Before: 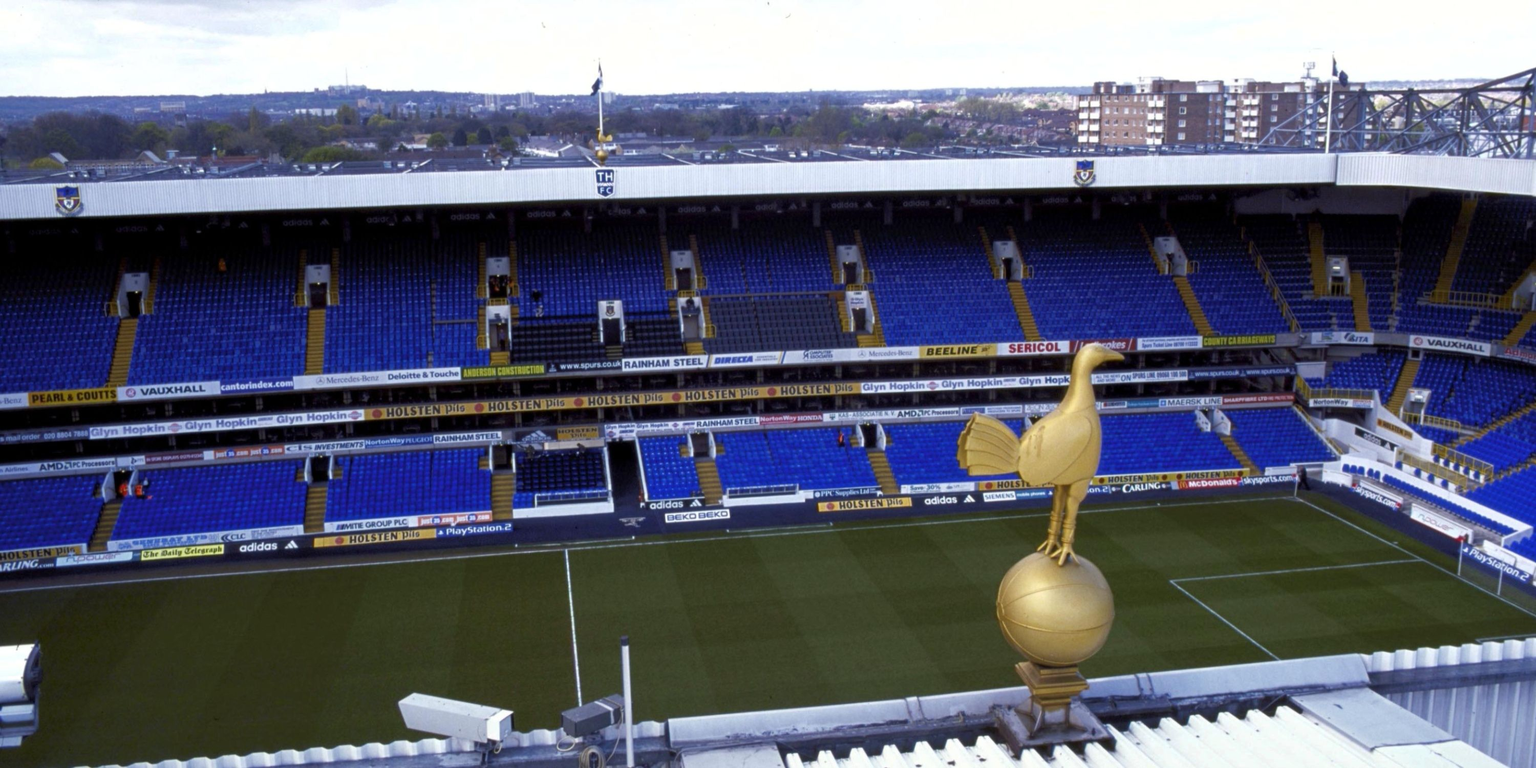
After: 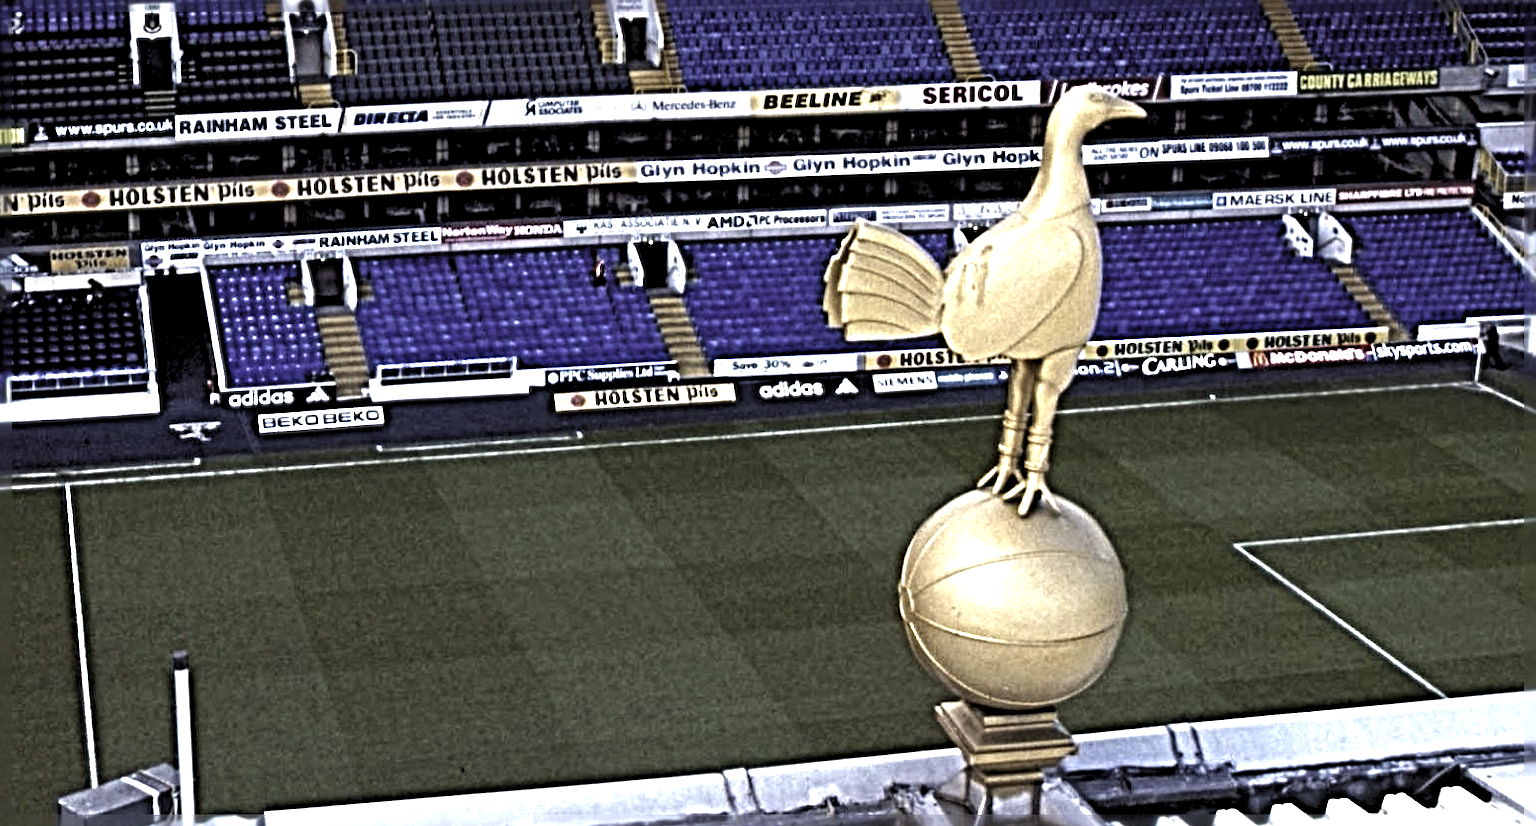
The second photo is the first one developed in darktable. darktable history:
color correction: highlights b* 0.043, saturation 0.564
exposure: black level correction 0, exposure 0.693 EV, compensate highlight preservation false
crop: left 34.625%, top 38.943%, right 13.631%, bottom 5.377%
sharpen: radius 6.266, amount 1.793, threshold 0.006
levels: black 0.108%, levels [0.052, 0.496, 0.908]
